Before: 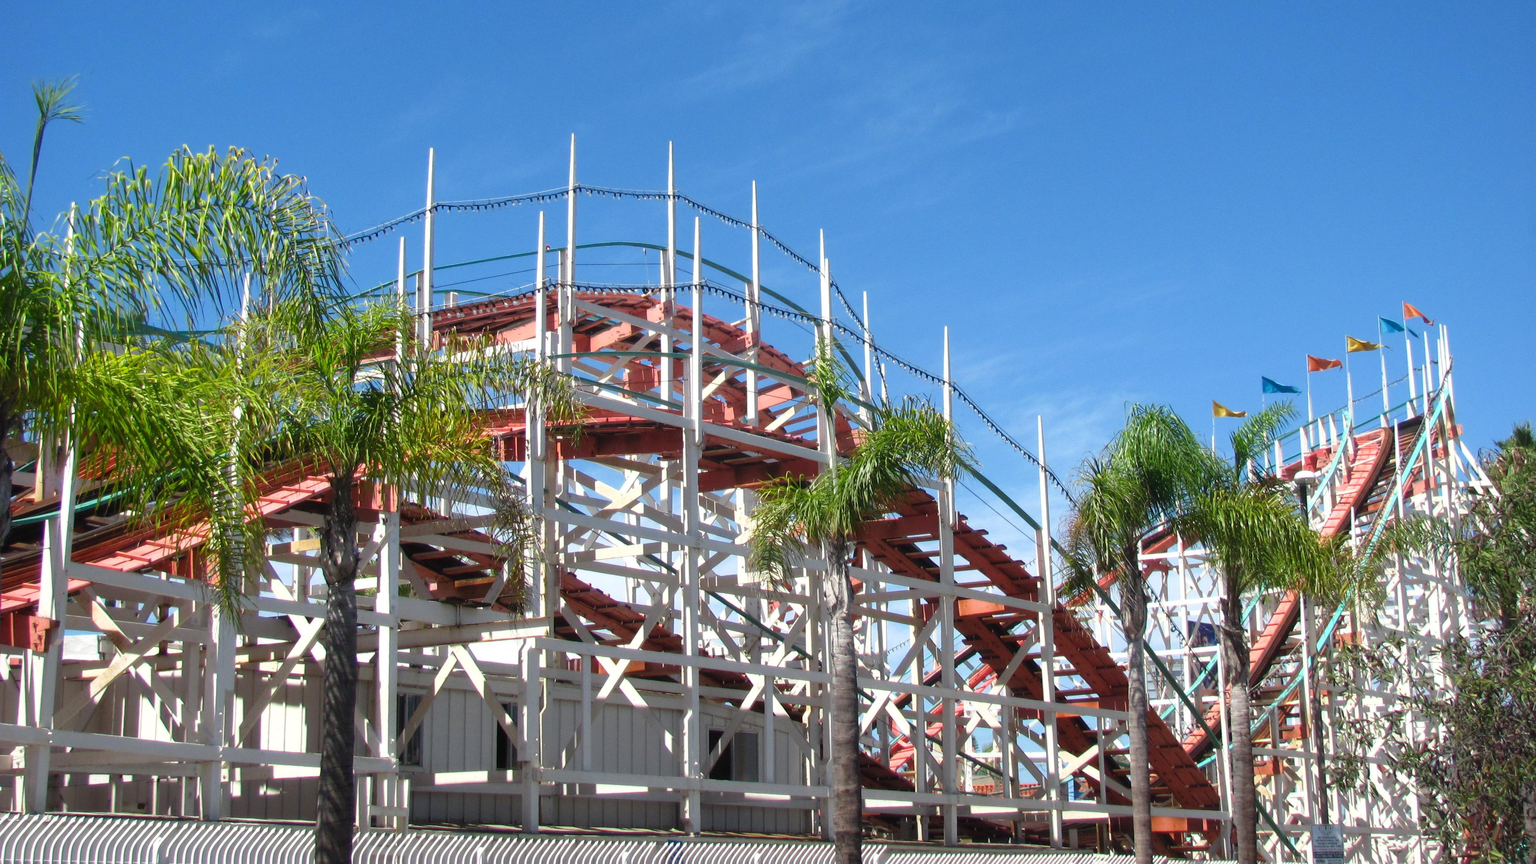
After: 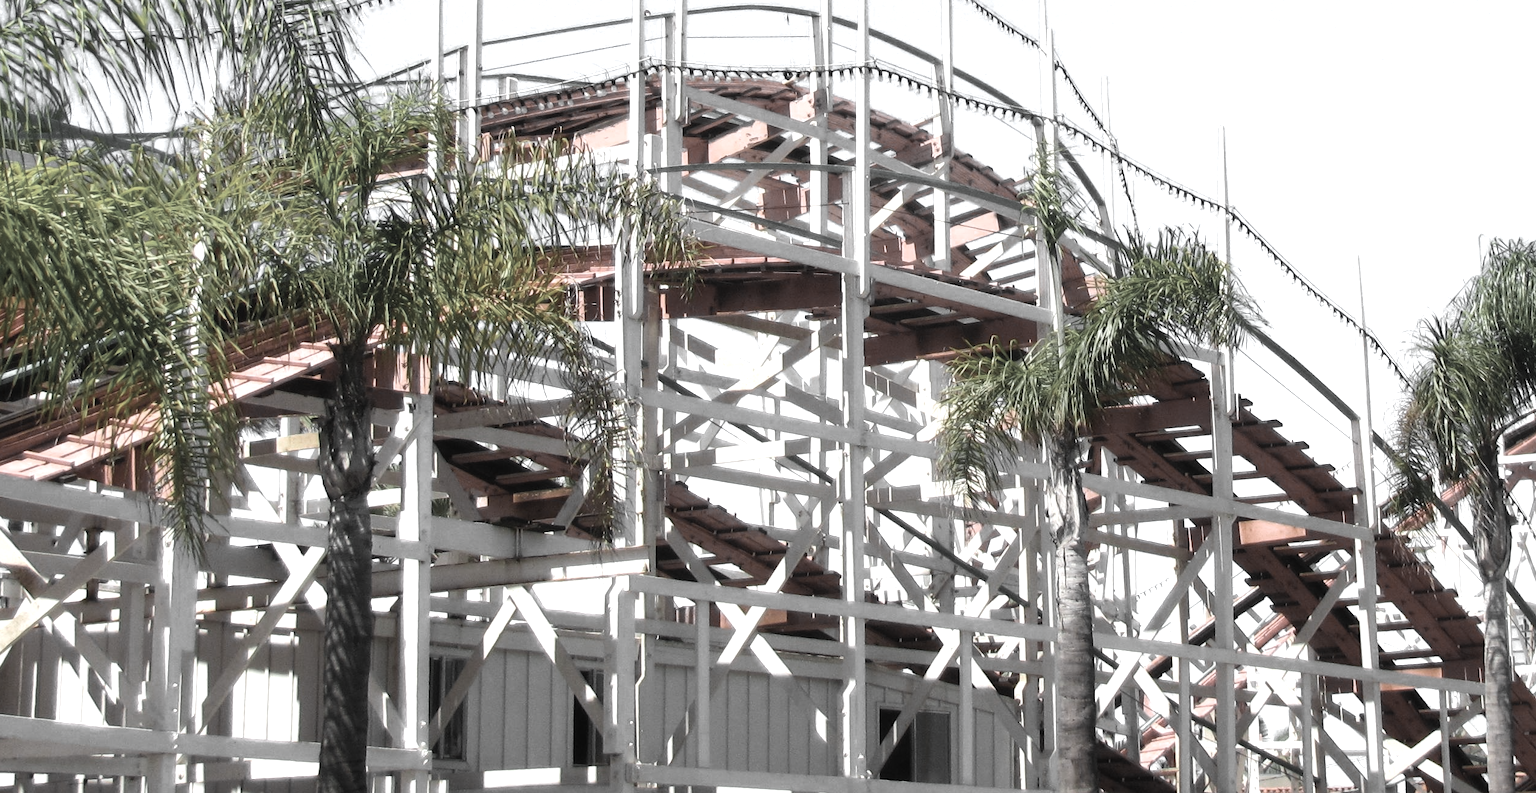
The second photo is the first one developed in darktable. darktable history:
contrast brightness saturation: contrast 0.05, brightness 0.06, saturation 0.01
crop: left 6.488%, top 27.668%, right 24.183%, bottom 8.656%
color zones: curves: ch0 [(0, 0.613) (0.01, 0.613) (0.245, 0.448) (0.498, 0.529) (0.642, 0.665) (0.879, 0.777) (0.99, 0.613)]; ch1 [(0, 0.035) (0.121, 0.189) (0.259, 0.197) (0.415, 0.061) (0.589, 0.022) (0.732, 0.022) (0.857, 0.026) (0.991, 0.053)]
tone equalizer: -8 EV -0.417 EV, -7 EV -0.389 EV, -6 EV -0.333 EV, -5 EV -0.222 EV, -3 EV 0.222 EV, -2 EV 0.333 EV, -1 EV 0.389 EV, +0 EV 0.417 EV, edges refinement/feathering 500, mask exposure compensation -1.57 EV, preserve details no
